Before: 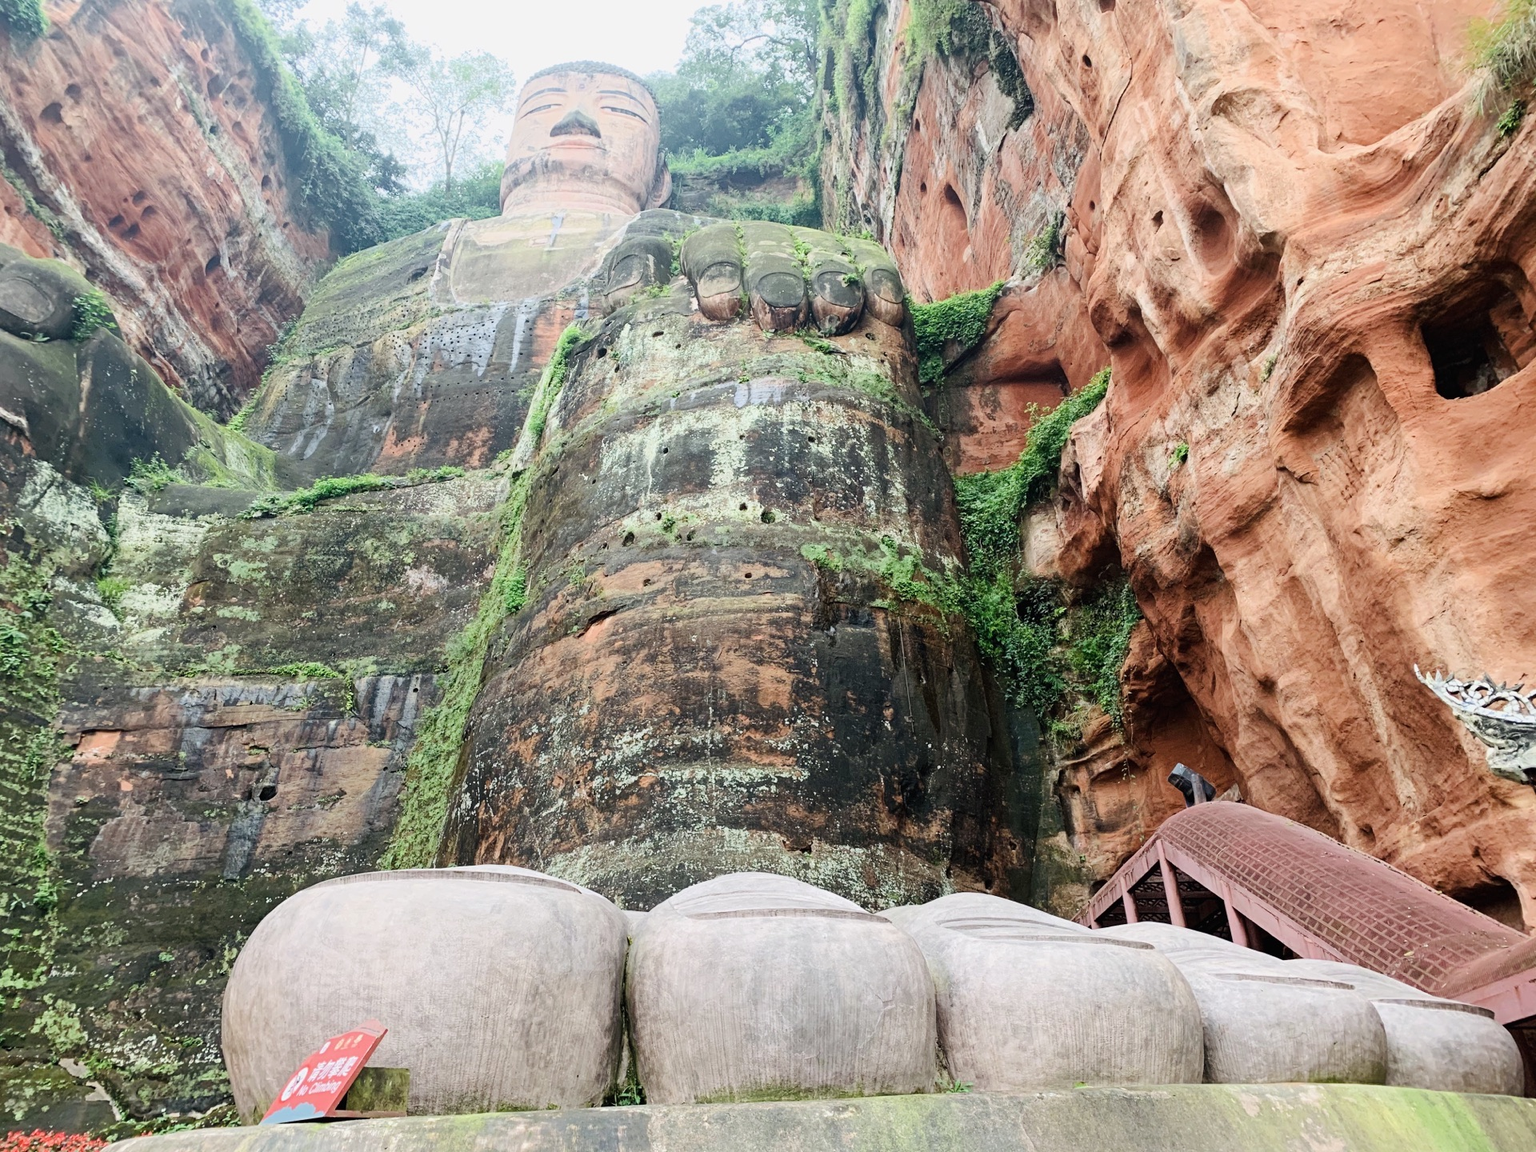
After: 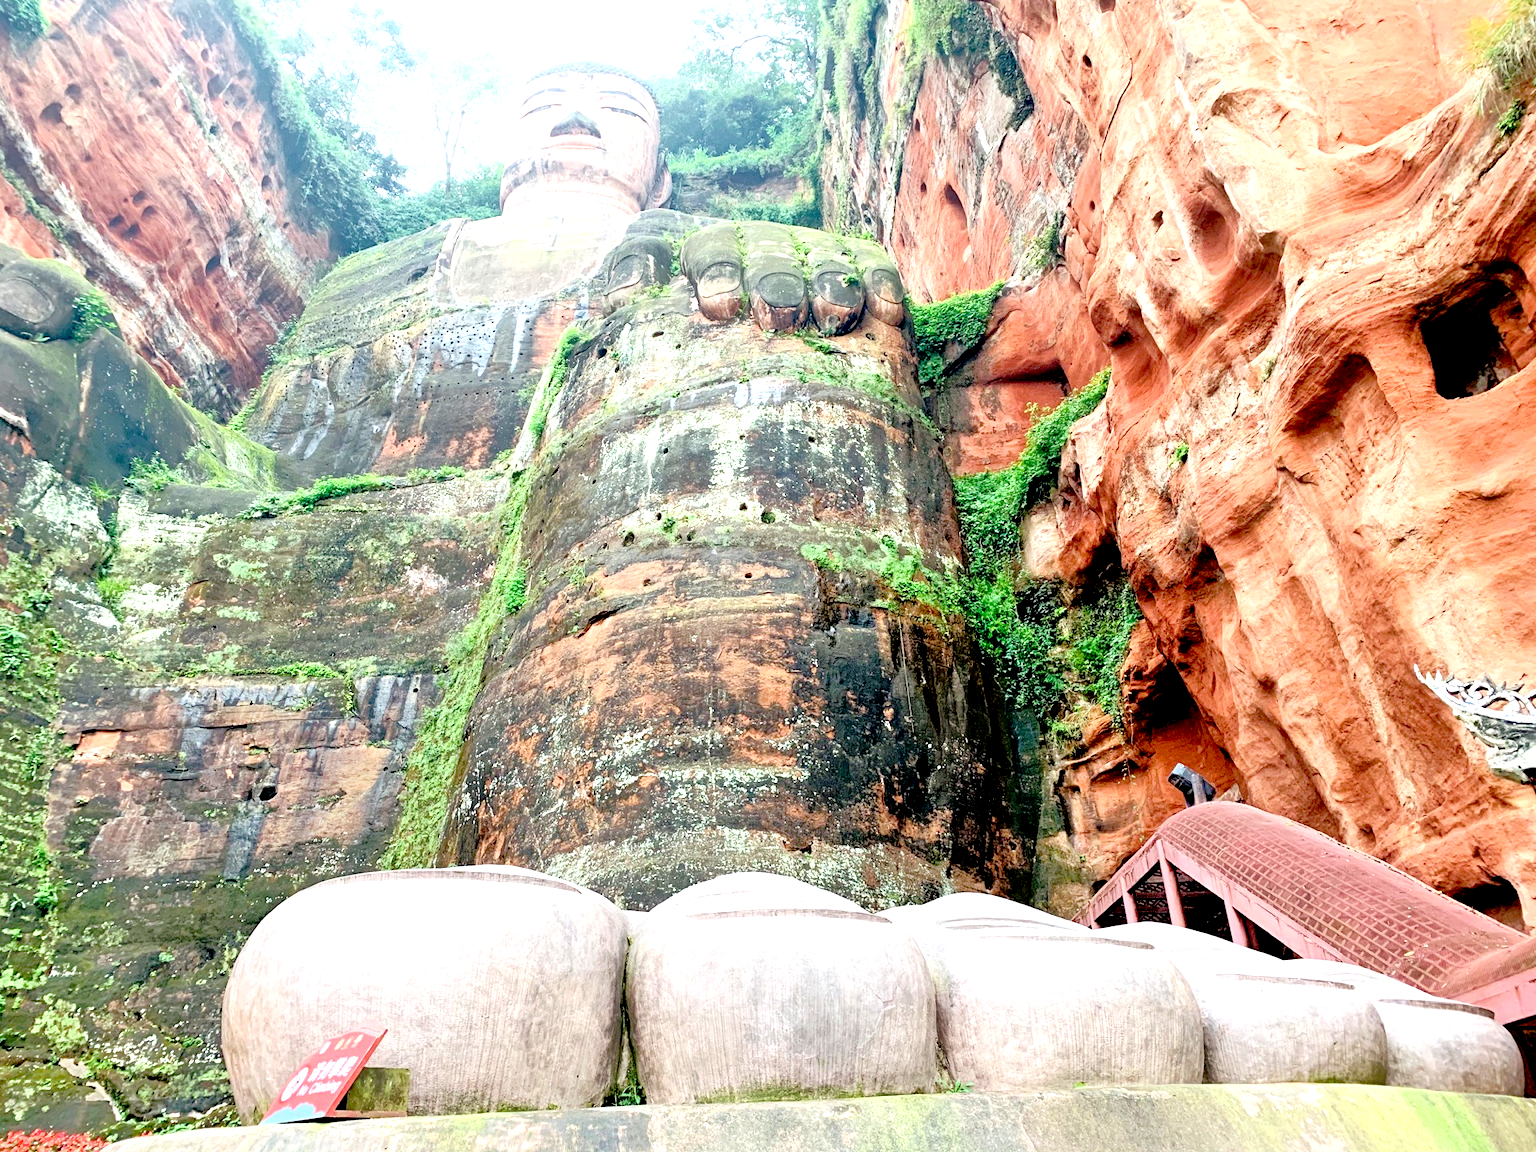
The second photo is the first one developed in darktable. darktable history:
tone equalizer: -7 EV 0.15 EV, -6 EV 0.6 EV, -5 EV 1.15 EV, -4 EV 1.33 EV, -3 EV 1.15 EV, -2 EV 0.6 EV, -1 EV 0.15 EV, mask exposure compensation -0.5 EV
exposure: black level correction 0.012, exposure 0.7 EV, compensate exposure bias true, compensate highlight preservation false
